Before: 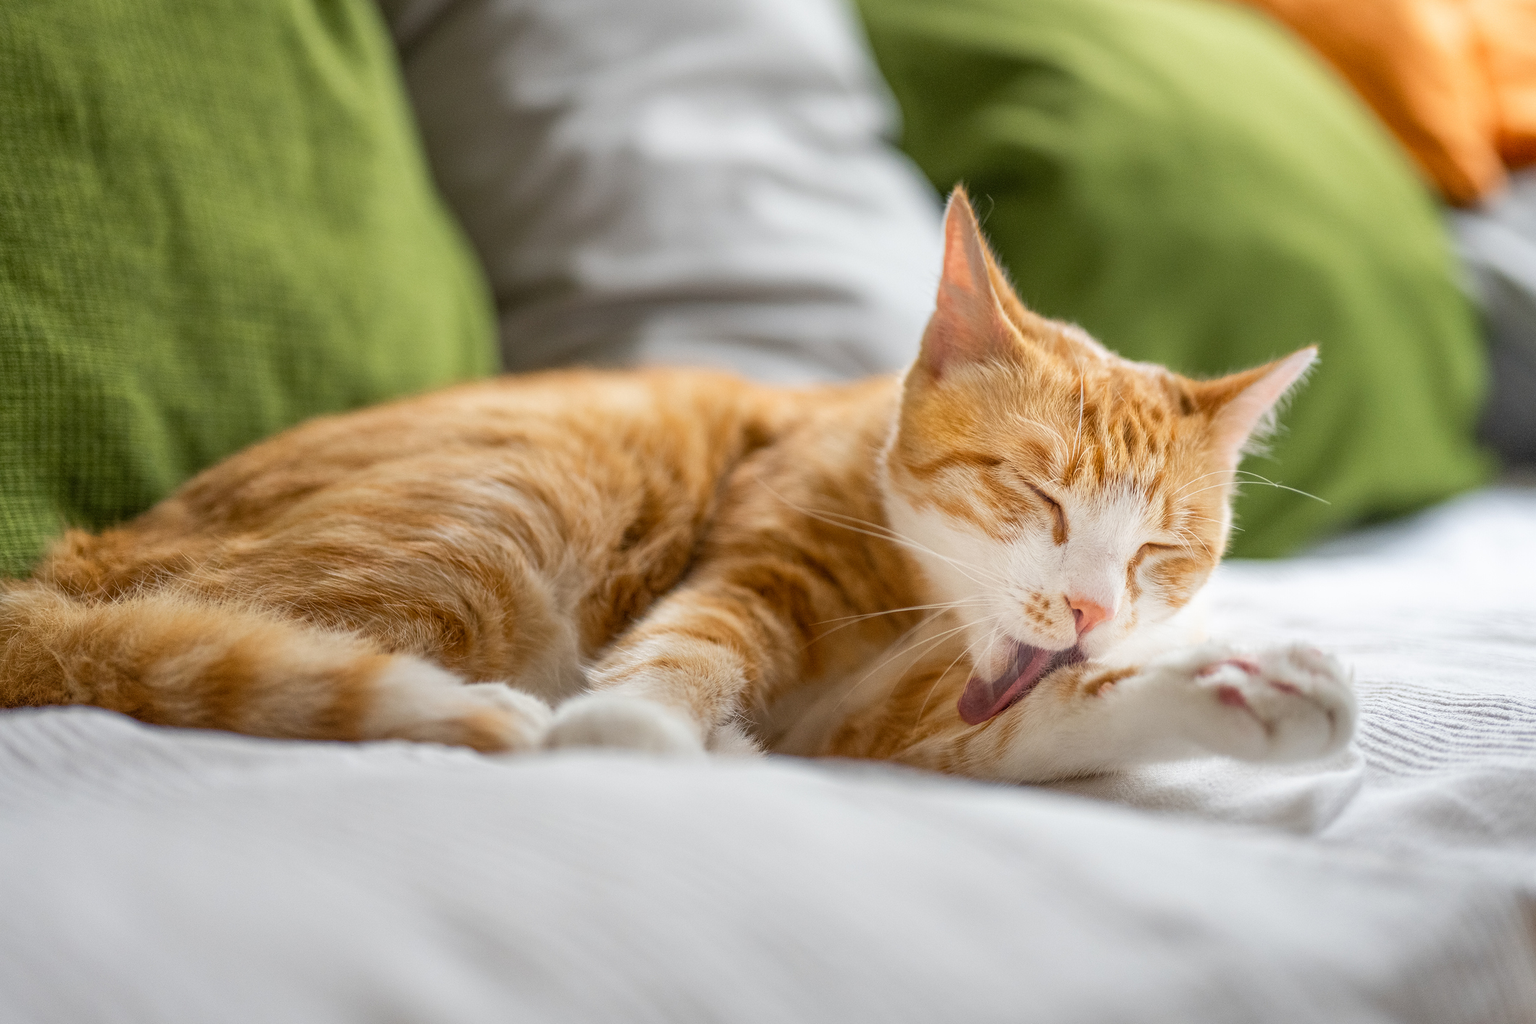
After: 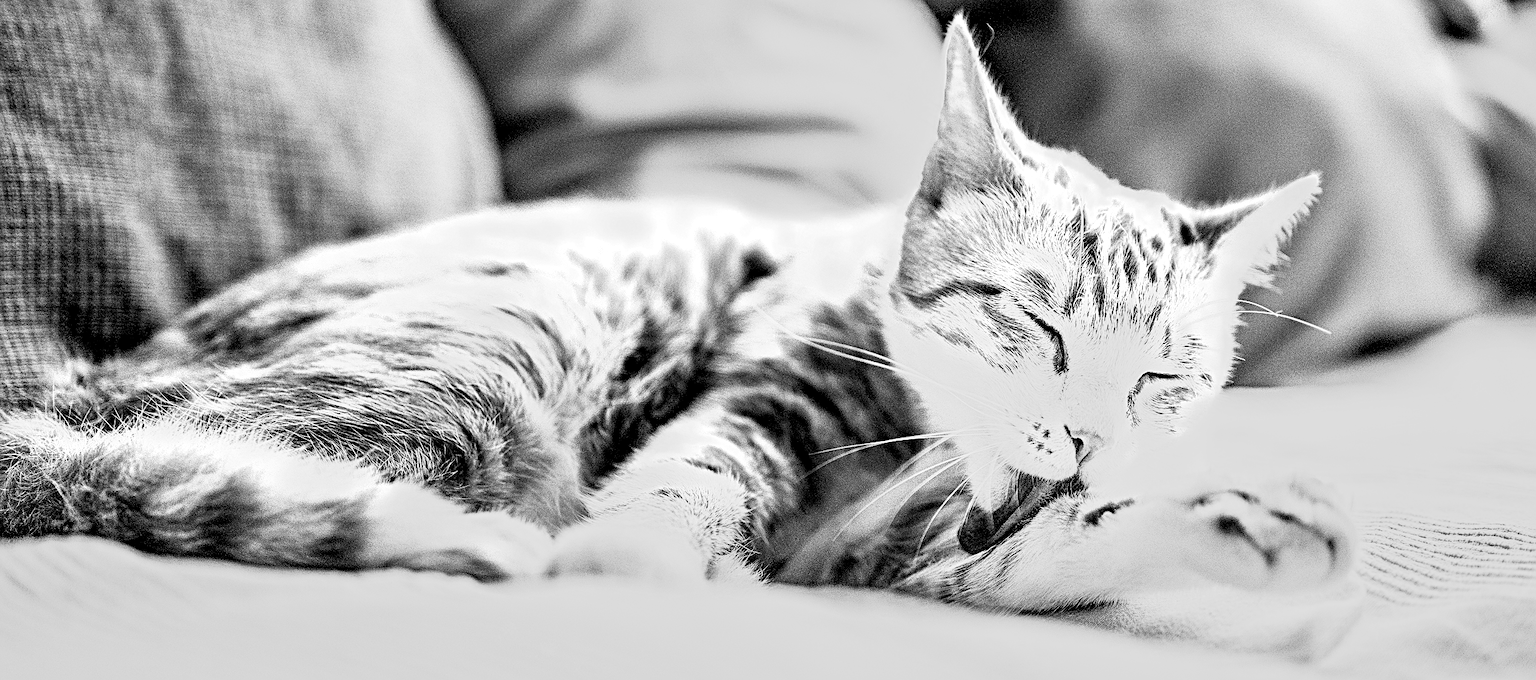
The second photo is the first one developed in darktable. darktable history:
monochrome: a 32, b 64, size 2.3, highlights 1
rgb curve: curves: ch0 [(0, 0) (0.21, 0.15) (0.24, 0.21) (0.5, 0.75) (0.75, 0.96) (0.89, 0.99) (1, 1)]; ch1 [(0, 0.02) (0.21, 0.13) (0.25, 0.2) (0.5, 0.67) (0.75, 0.9) (0.89, 0.97) (1, 1)]; ch2 [(0, 0.02) (0.21, 0.13) (0.25, 0.2) (0.5, 0.67) (0.75, 0.9) (0.89, 0.97) (1, 1)], compensate middle gray true
rgb levels: levels [[0.01, 0.419, 0.839], [0, 0.5, 1], [0, 0.5, 1]]
color zones: curves: ch0 [(0, 0.425) (0.143, 0.422) (0.286, 0.42) (0.429, 0.419) (0.571, 0.419) (0.714, 0.42) (0.857, 0.422) (1, 0.425)]
crop: top 16.727%, bottom 16.727%
sharpen: radius 2.167, amount 0.381, threshold 0
white balance: red 0.766, blue 1.537
contrast equalizer: octaves 7, y [[0.5, 0.542, 0.583, 0.625, 0.667, 0.708], [0.5 ×6], [0.5 ×6], [0 ×6], [0 ×6]]
